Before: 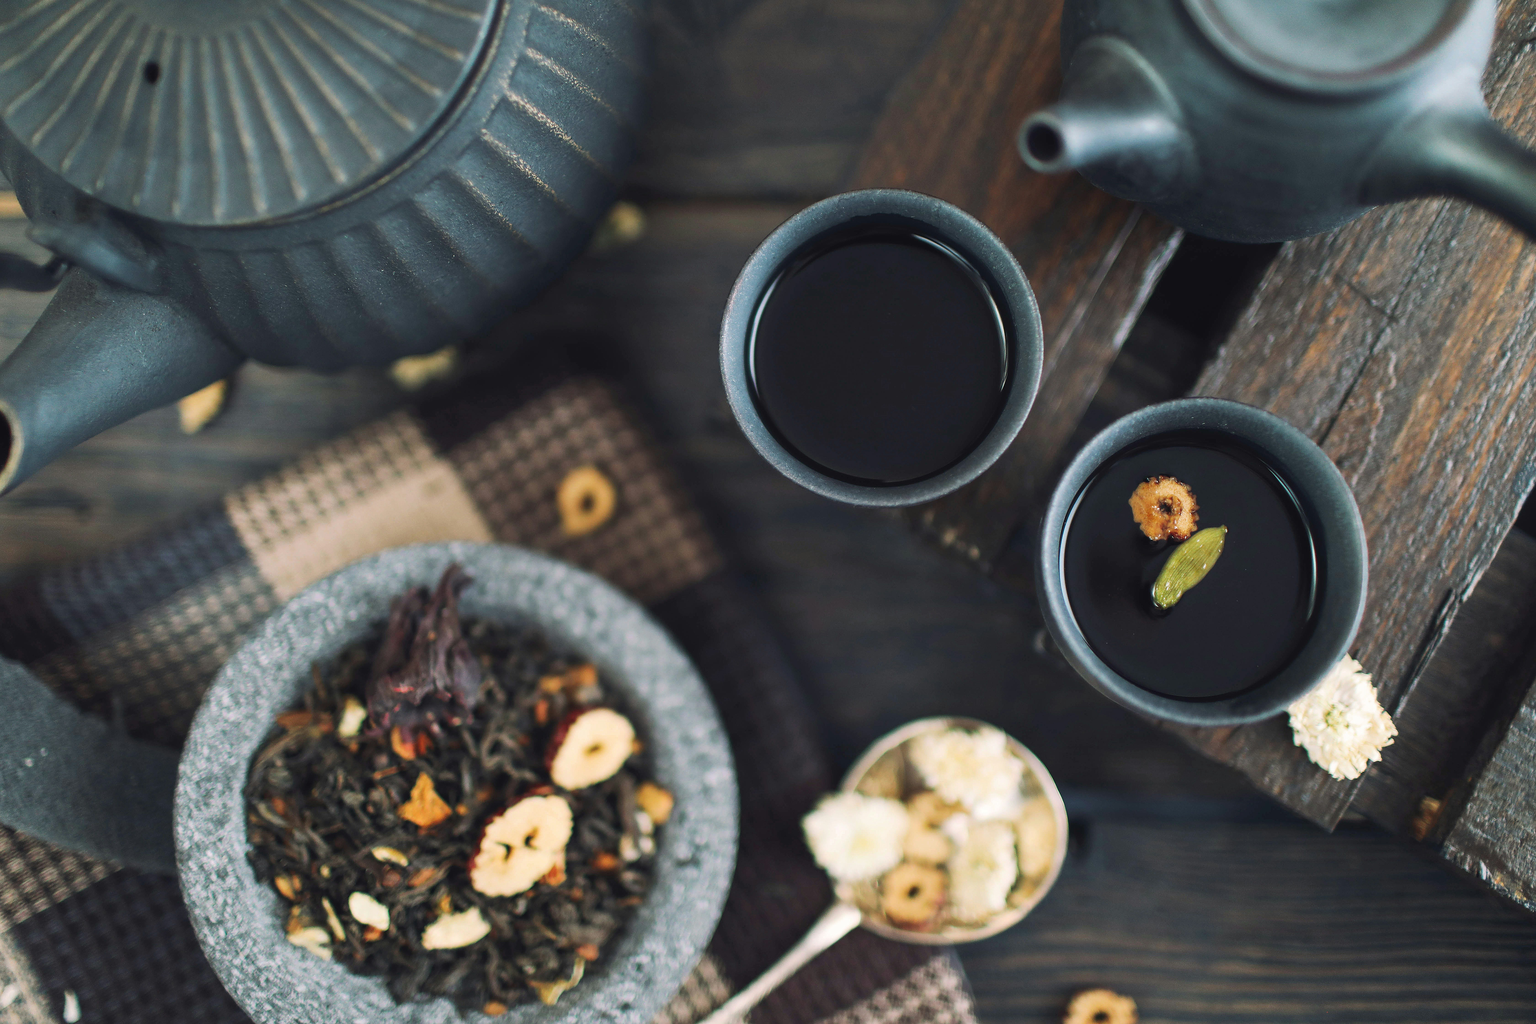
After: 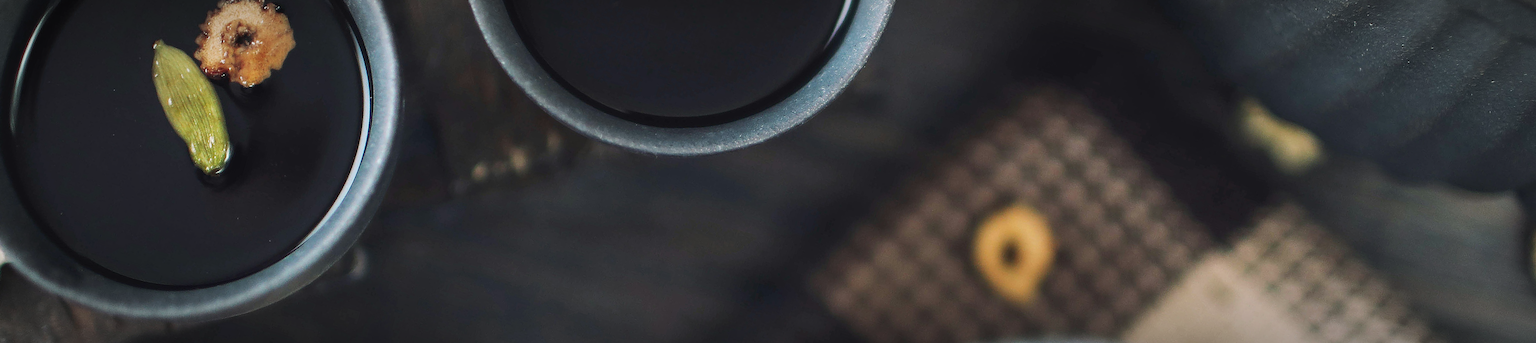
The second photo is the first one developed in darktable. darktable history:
vignetting: fall-off radius 60%, automatic ratio true
crop and rotate: angle 16.12°, top 30.835%, bottom 35.653%
